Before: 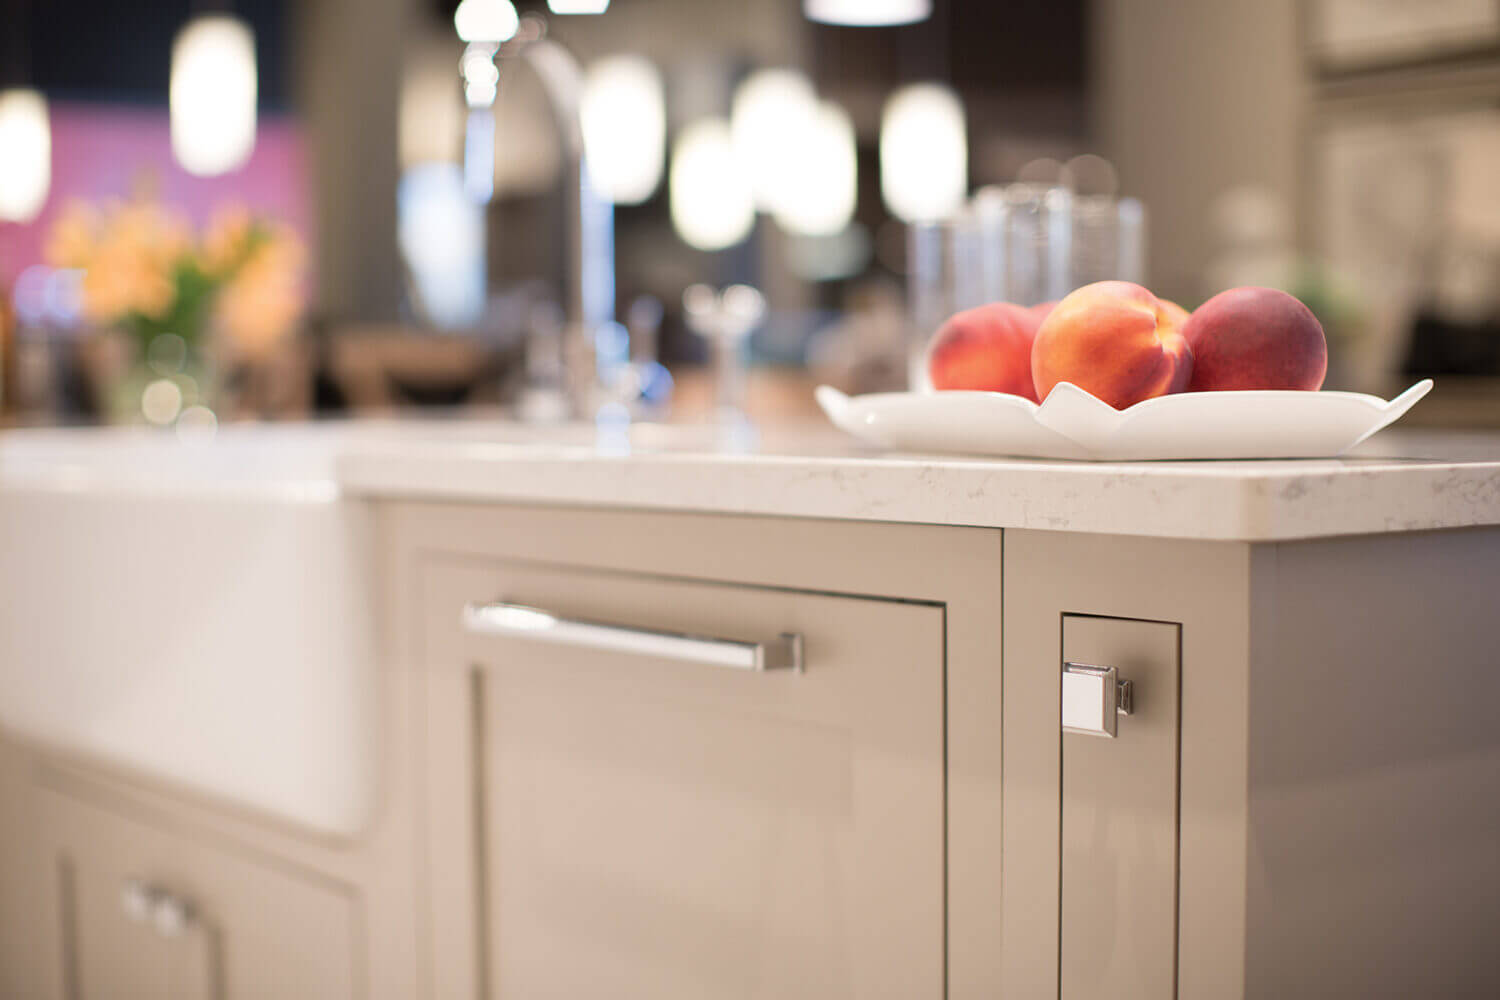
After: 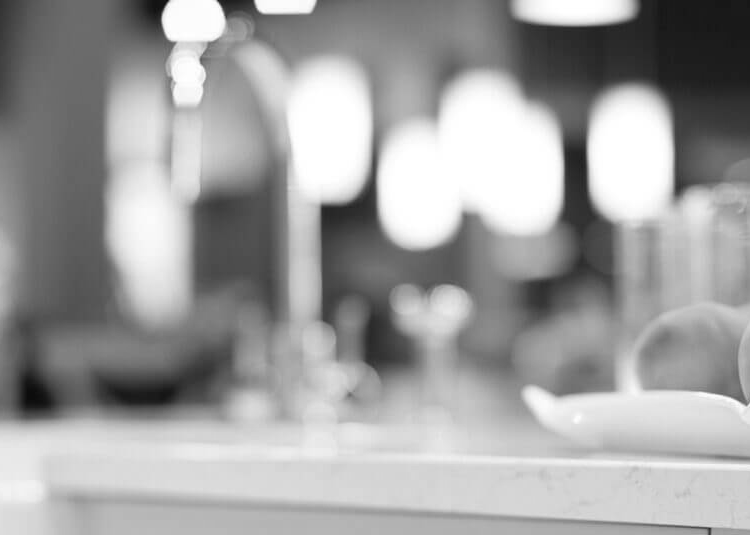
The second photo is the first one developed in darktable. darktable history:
crop: left 19.556%, right 30.401%, bottom 46.458%
monochrome: on, module defaults
